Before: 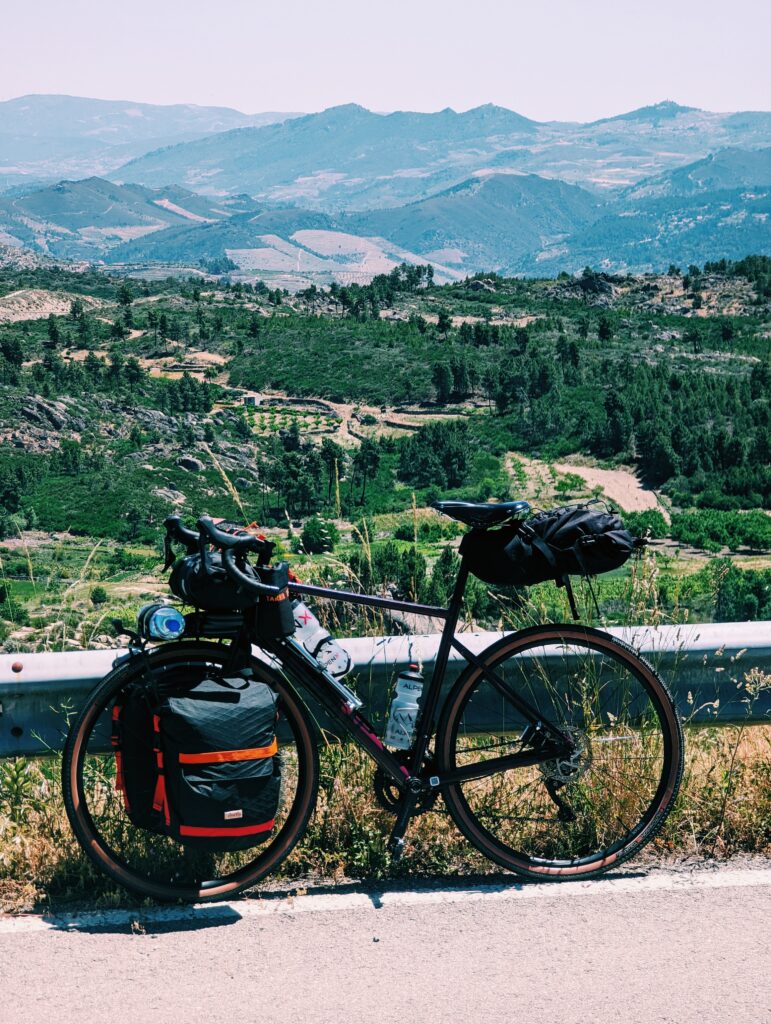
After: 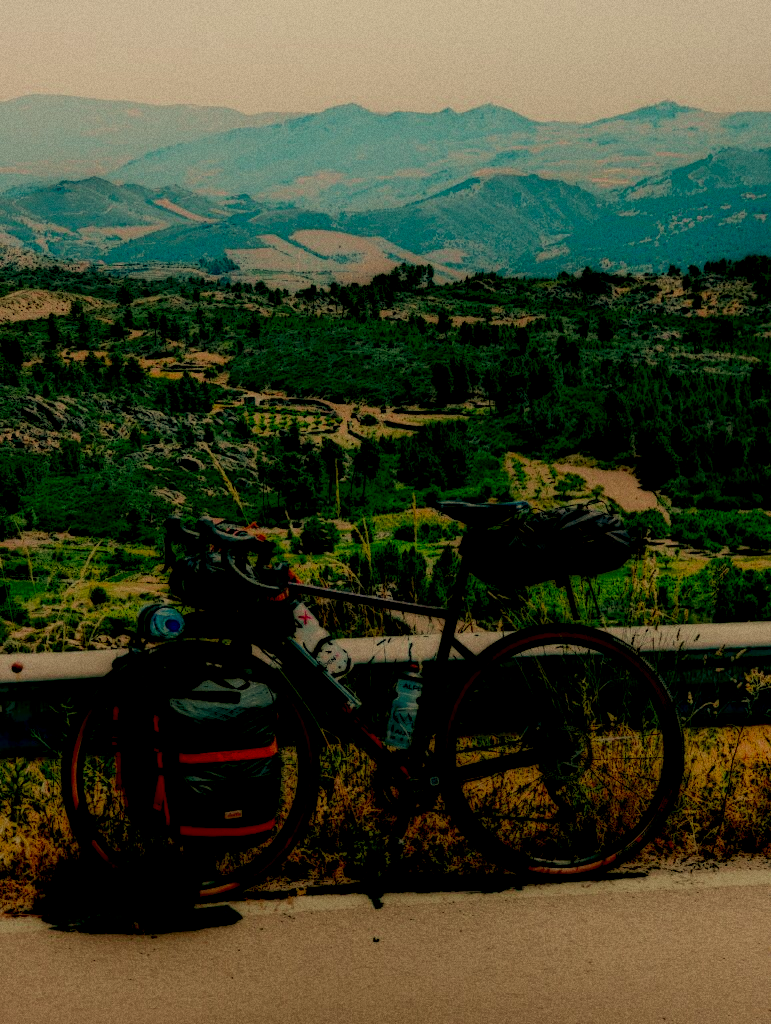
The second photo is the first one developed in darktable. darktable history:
bloom: size 3%, threshold 100%, strength 0%
grain: coarseness 22.88 ISO
filmic rgb: black relative exposure -7.65 EV, white relative exposure 4.56 EV, hardness 3.61
white balance: red 1.08, blue 0.791
color balance rgb: perceptual saturation grading › global saturation 20%, global vibrance 20%
local contrast: highlights 0%, shadows 198%, detail 164%, midtone range 0.001
tone equalizer: on, module defaults
